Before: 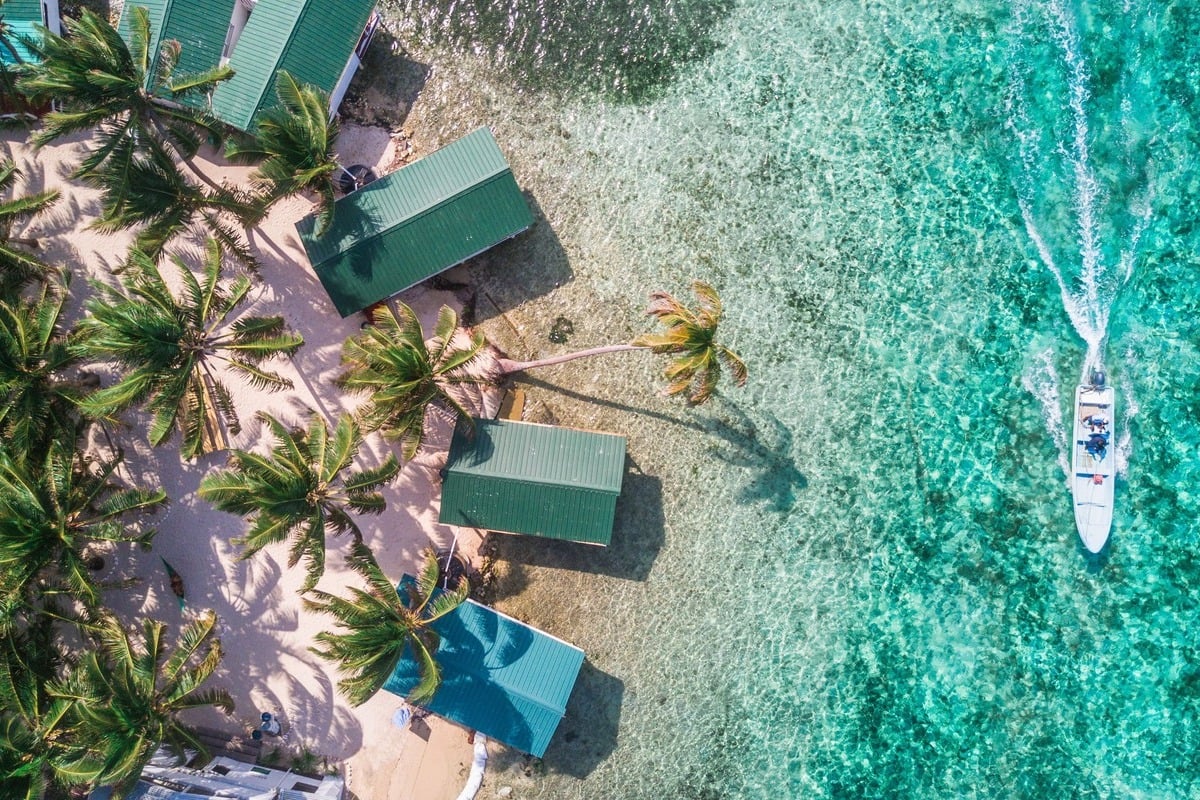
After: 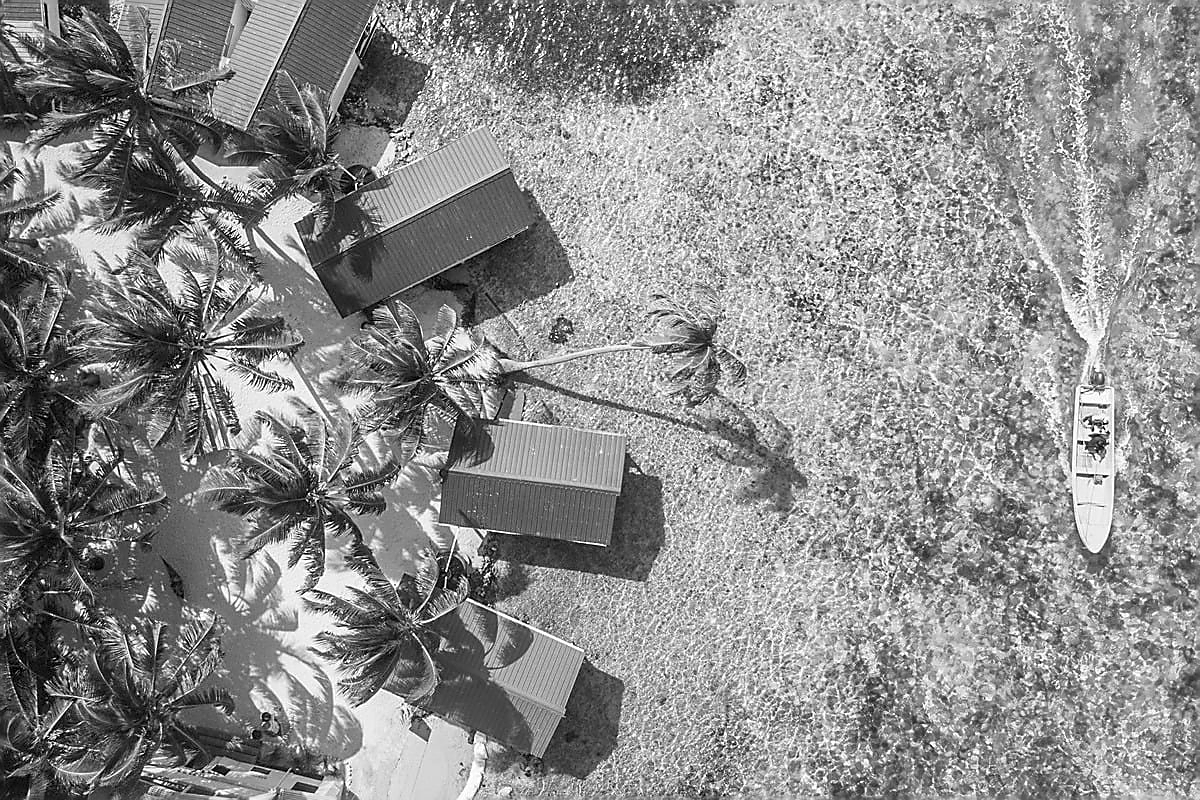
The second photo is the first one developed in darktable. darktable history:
color correction: highlights a* -0.772, highlights b* -8.92
monochrome: on, module defaults
sharpen: radius 1.4, amount 1.25, threshold 0.7
